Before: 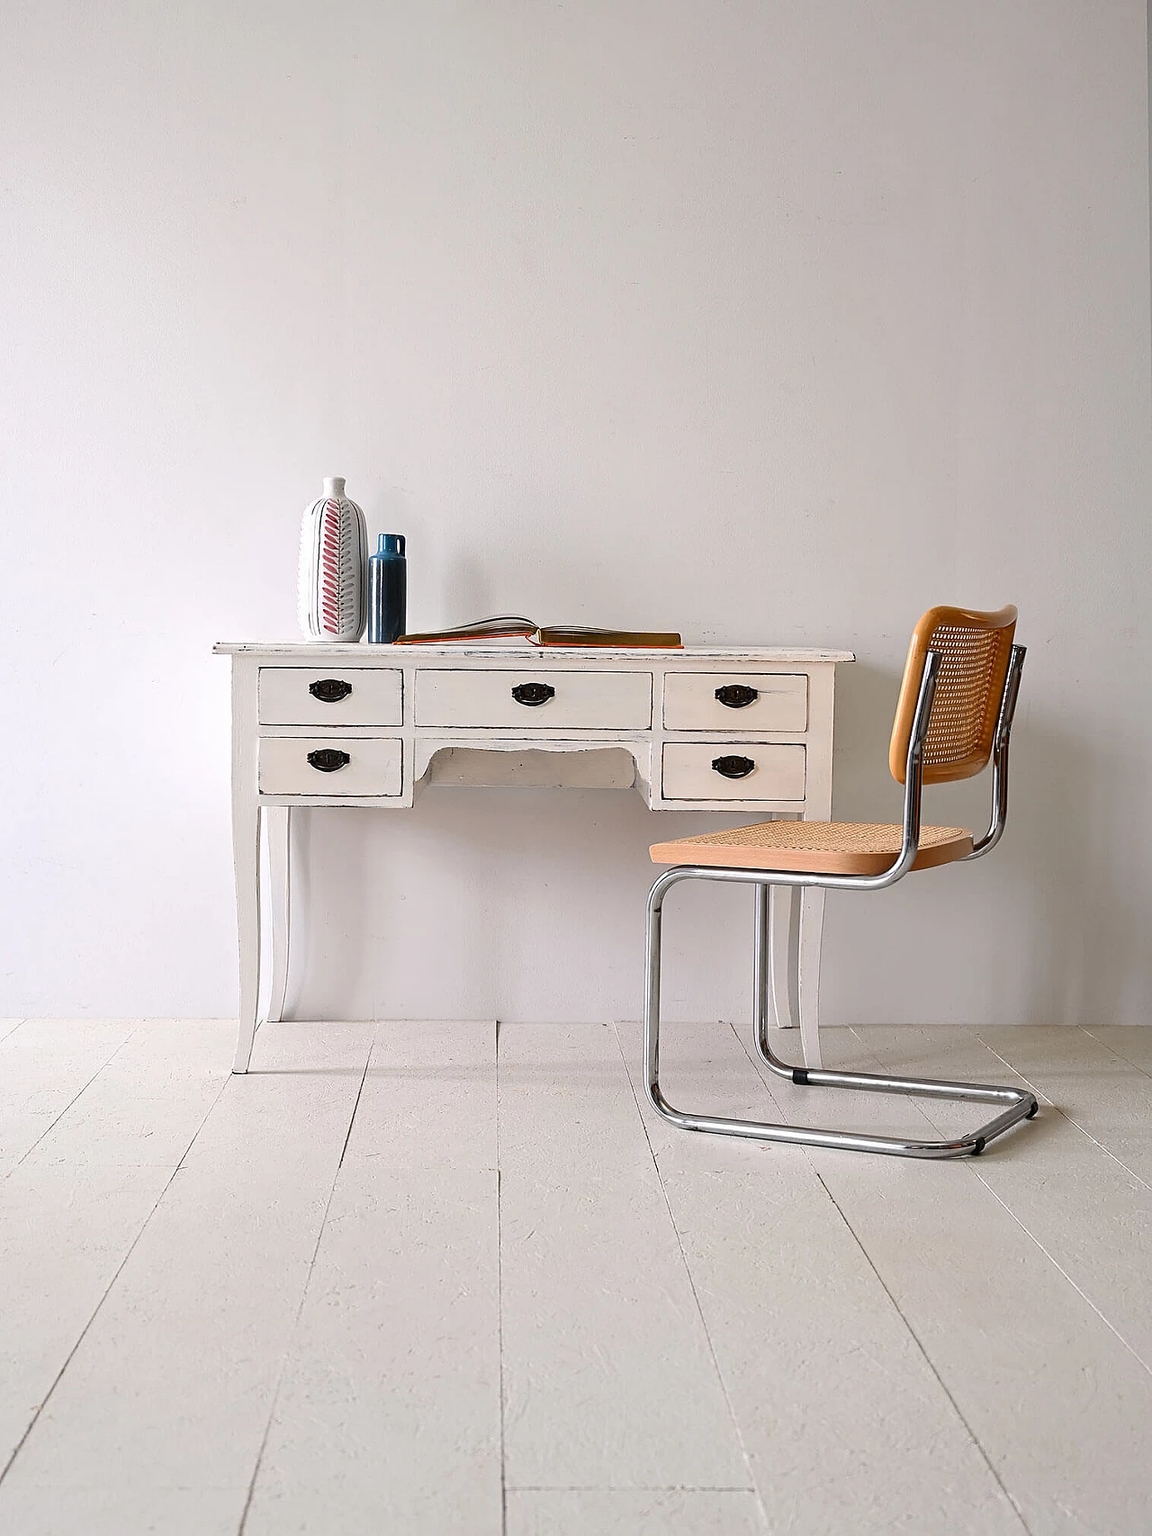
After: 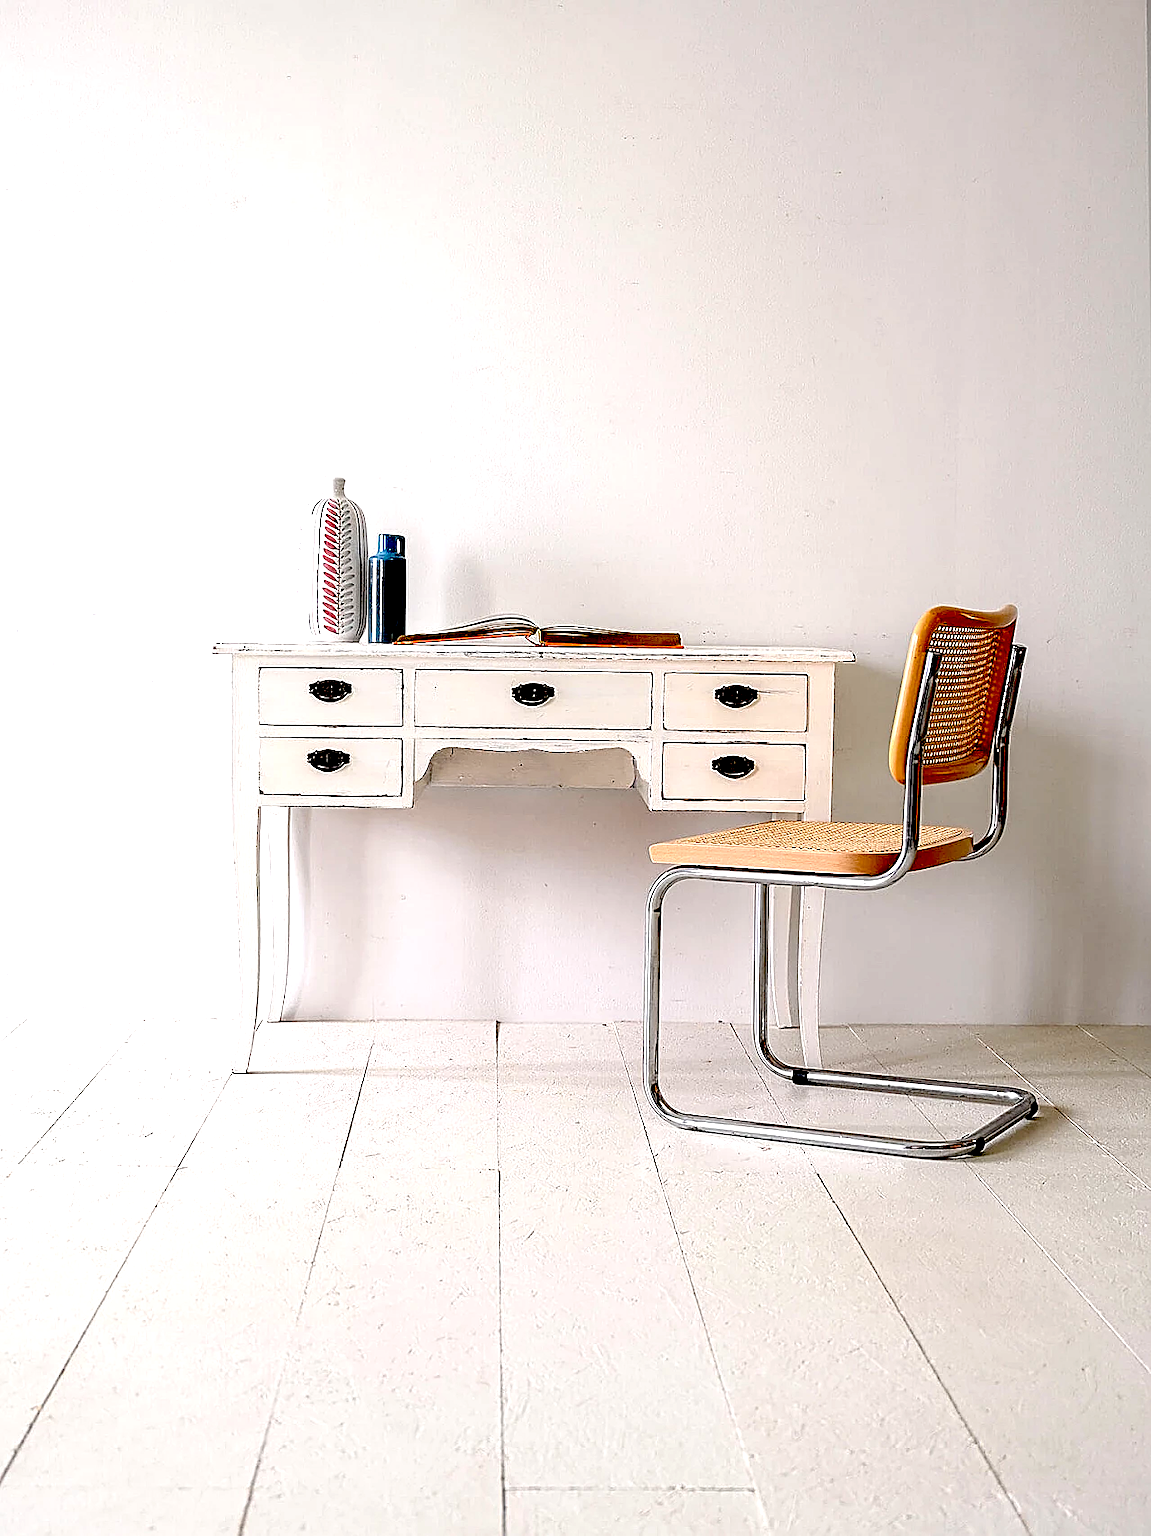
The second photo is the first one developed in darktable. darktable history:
exposure: black level correction 0.054, exposure -0.038 EV, compensate exposure bias true, compensate highlight preservation false
sharpen: on, module defaults
tone equalizer: -8 EV -0.786 EV, -7 EV -0.711 EV, -6 EV -0.622 EV, -5 EV -0.409 EV, -3 EV 0.375 EV, -2 EV 0.6 EV, -1 EV 0.699 EV, +0 EV 0.774 EV, mask exposure compensation -0.487 EV
local contrast: detail 109%
